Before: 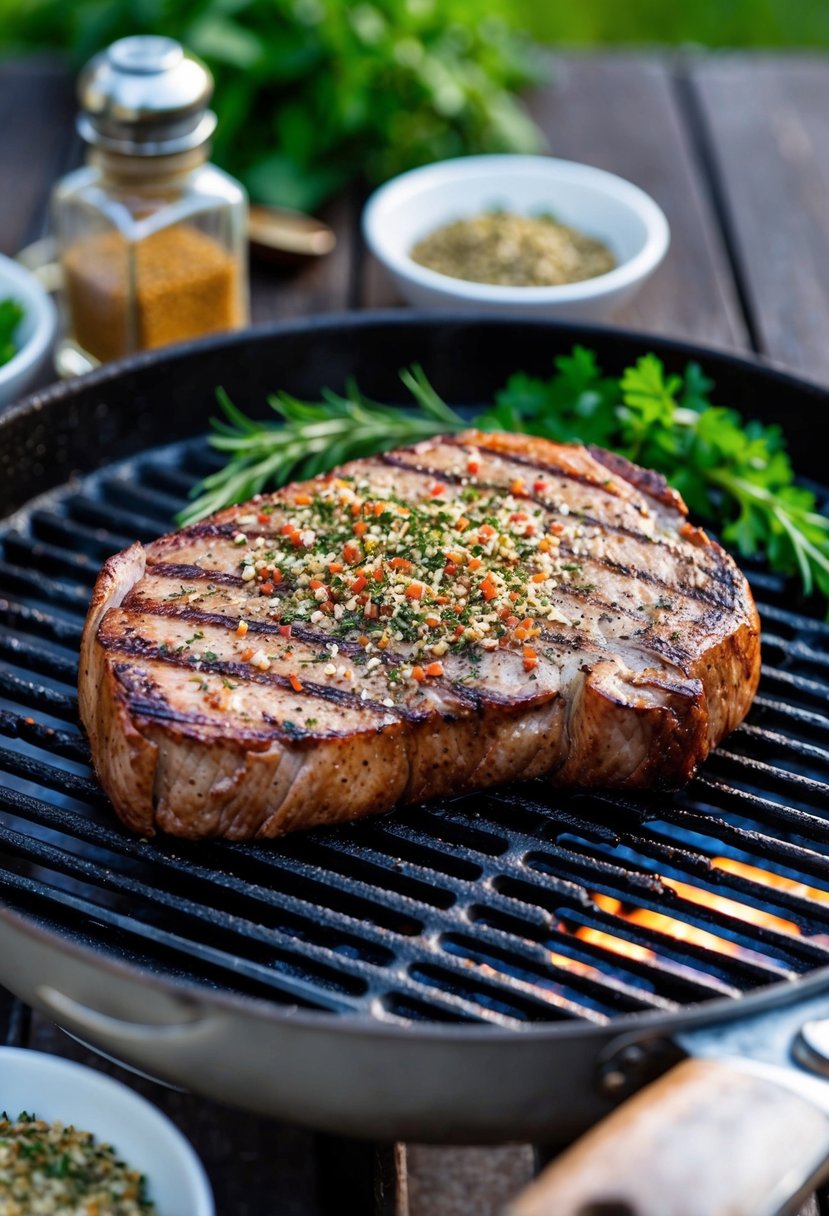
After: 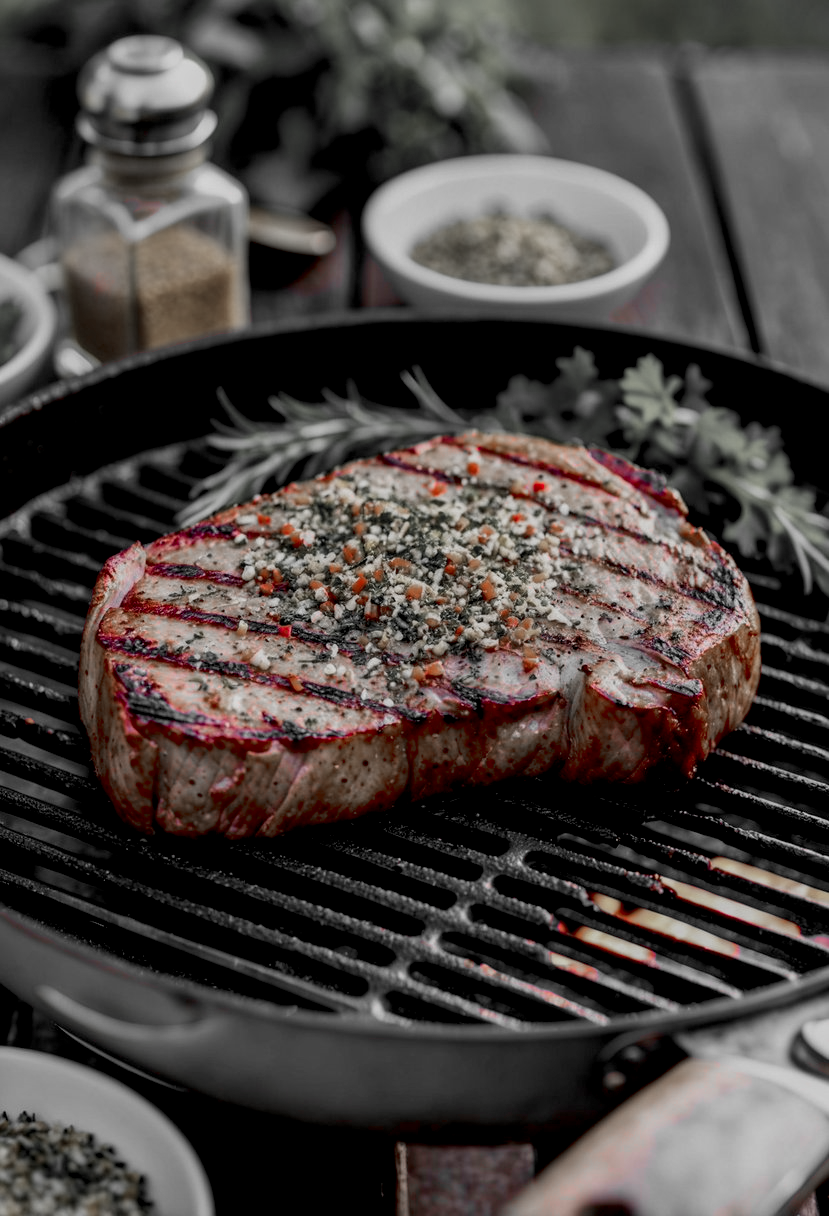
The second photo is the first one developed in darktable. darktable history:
local contrast: on, module defaults
color zones: curves: ch1 [(0, 0.831) (0.08, 0.771) (0.157, 0.268) (0.241, 0.207) (0.562, -0.005) (0.714, -0.013) (0.876, 0.01) (1, 0.831)], mix 25.06%
exposure: black level correction 0.009, exposure -0.669 EV, compensate highlight preservation false
